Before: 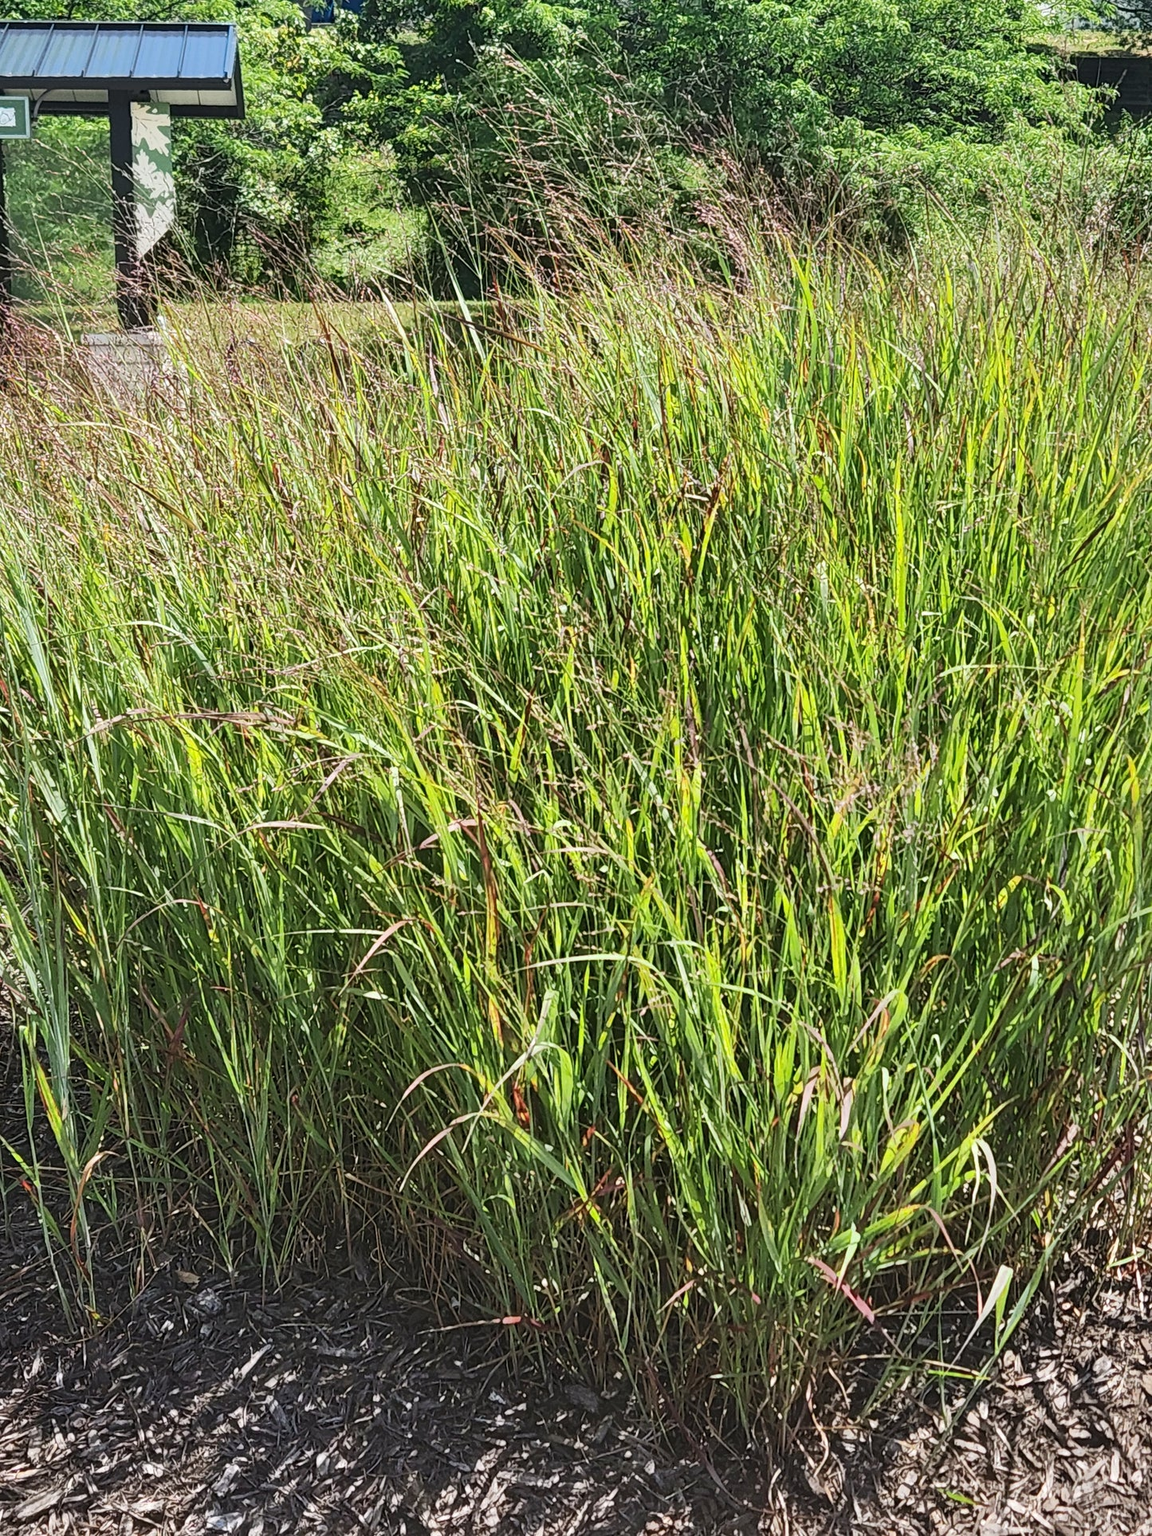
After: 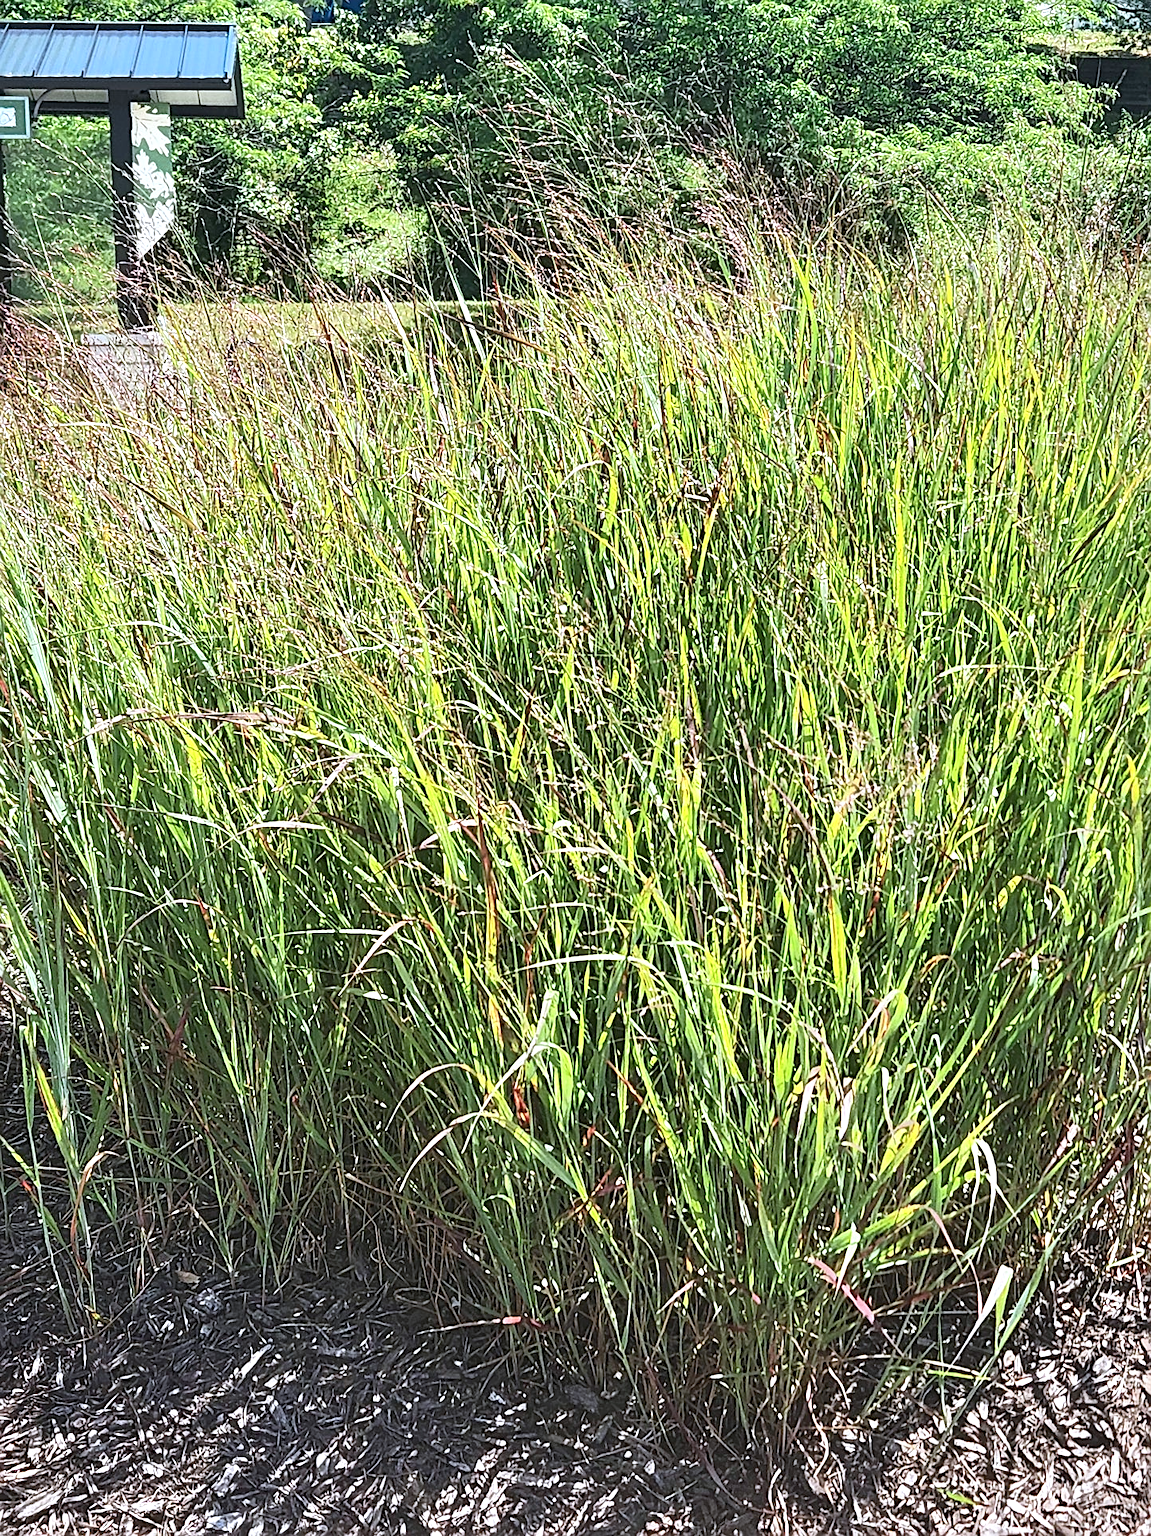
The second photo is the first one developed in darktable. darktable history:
sharpen: on, module defaults
exposure: black level correction 0.001, exposure 0.5 EV, compensate exposure bias true, compensate highlight preservation false
tone equalizer: -8 EV 0.06 EV, smoothing diameter 25%, edges refinement/feathering 10, preserve details guided filter
color correction: highlights a* -0.772, highlights b* -8.92
